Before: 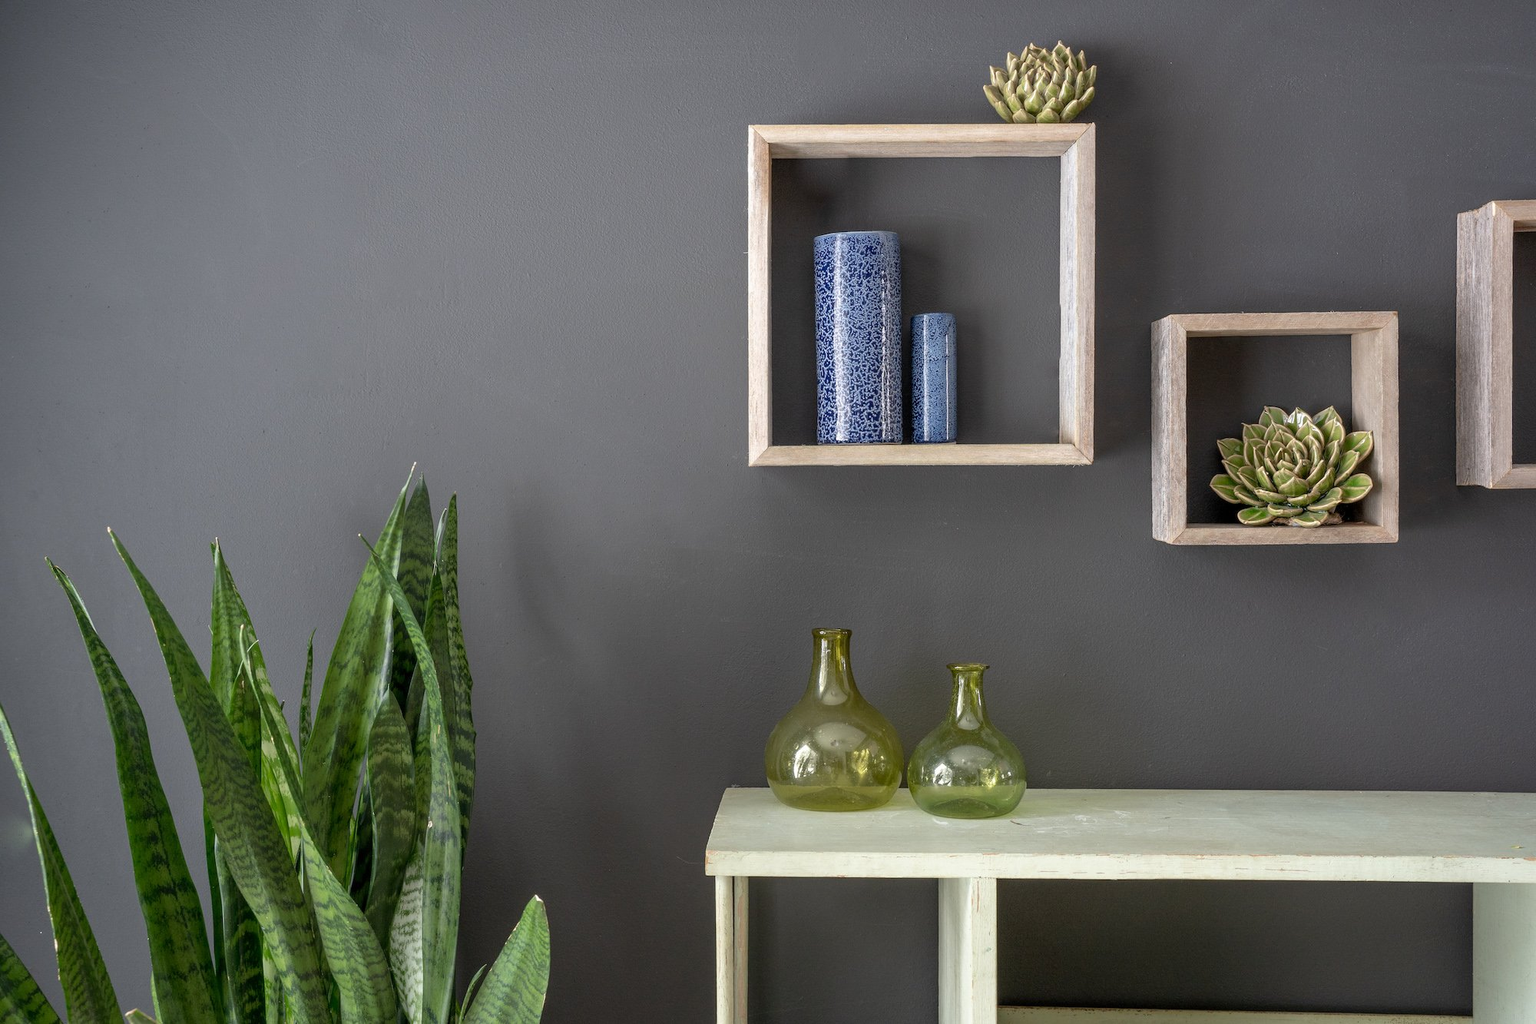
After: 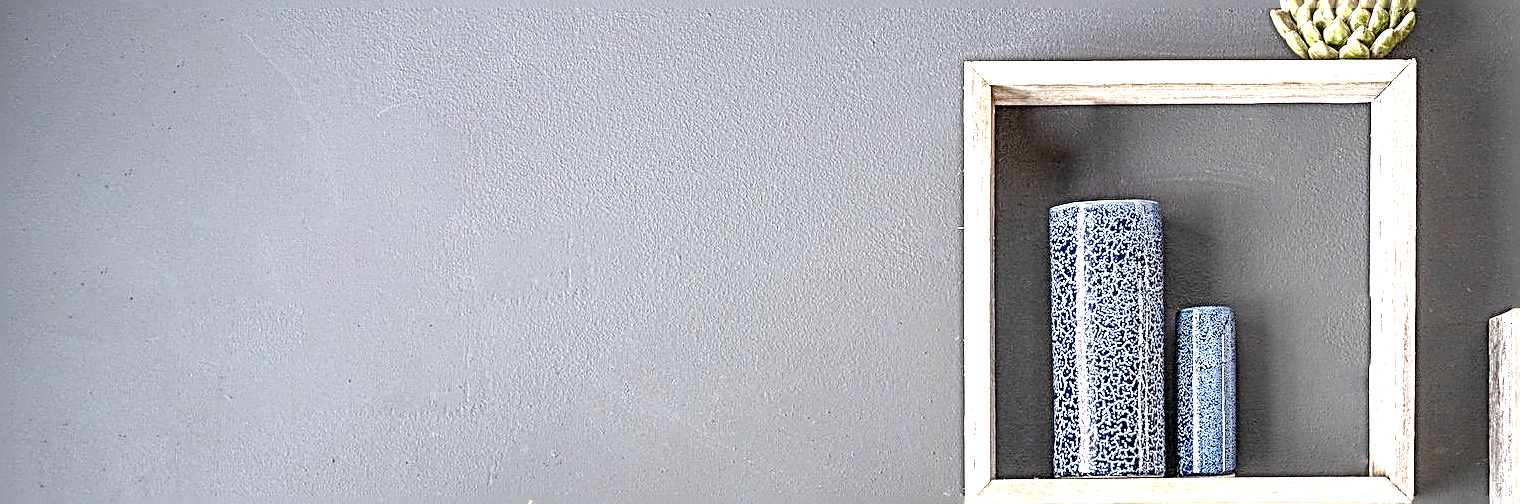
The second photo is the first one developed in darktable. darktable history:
local contrast: highlights 27%, shadows 75%, midtone range 0.747
exposure: black level correction 0.001, exposure 1.398 EV, compensate highlight preservation false
sharpen: radius 3.193, amount 1.739
crop: left 0.51%, top 7.642%, right 23.441%, bottom 54.517%
